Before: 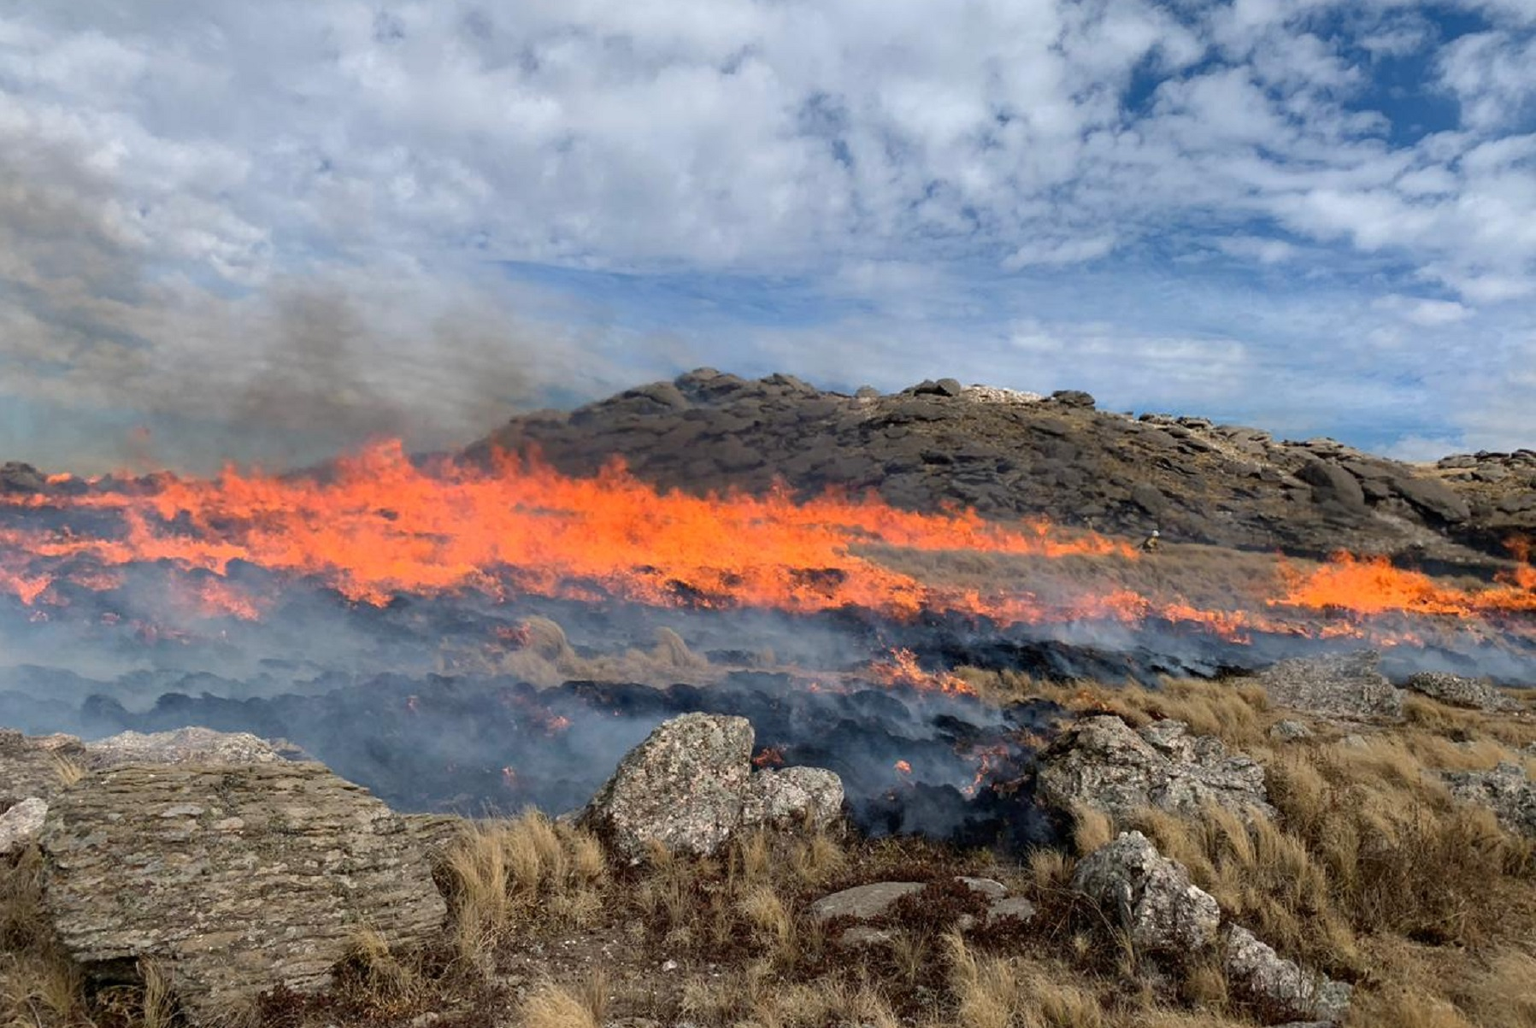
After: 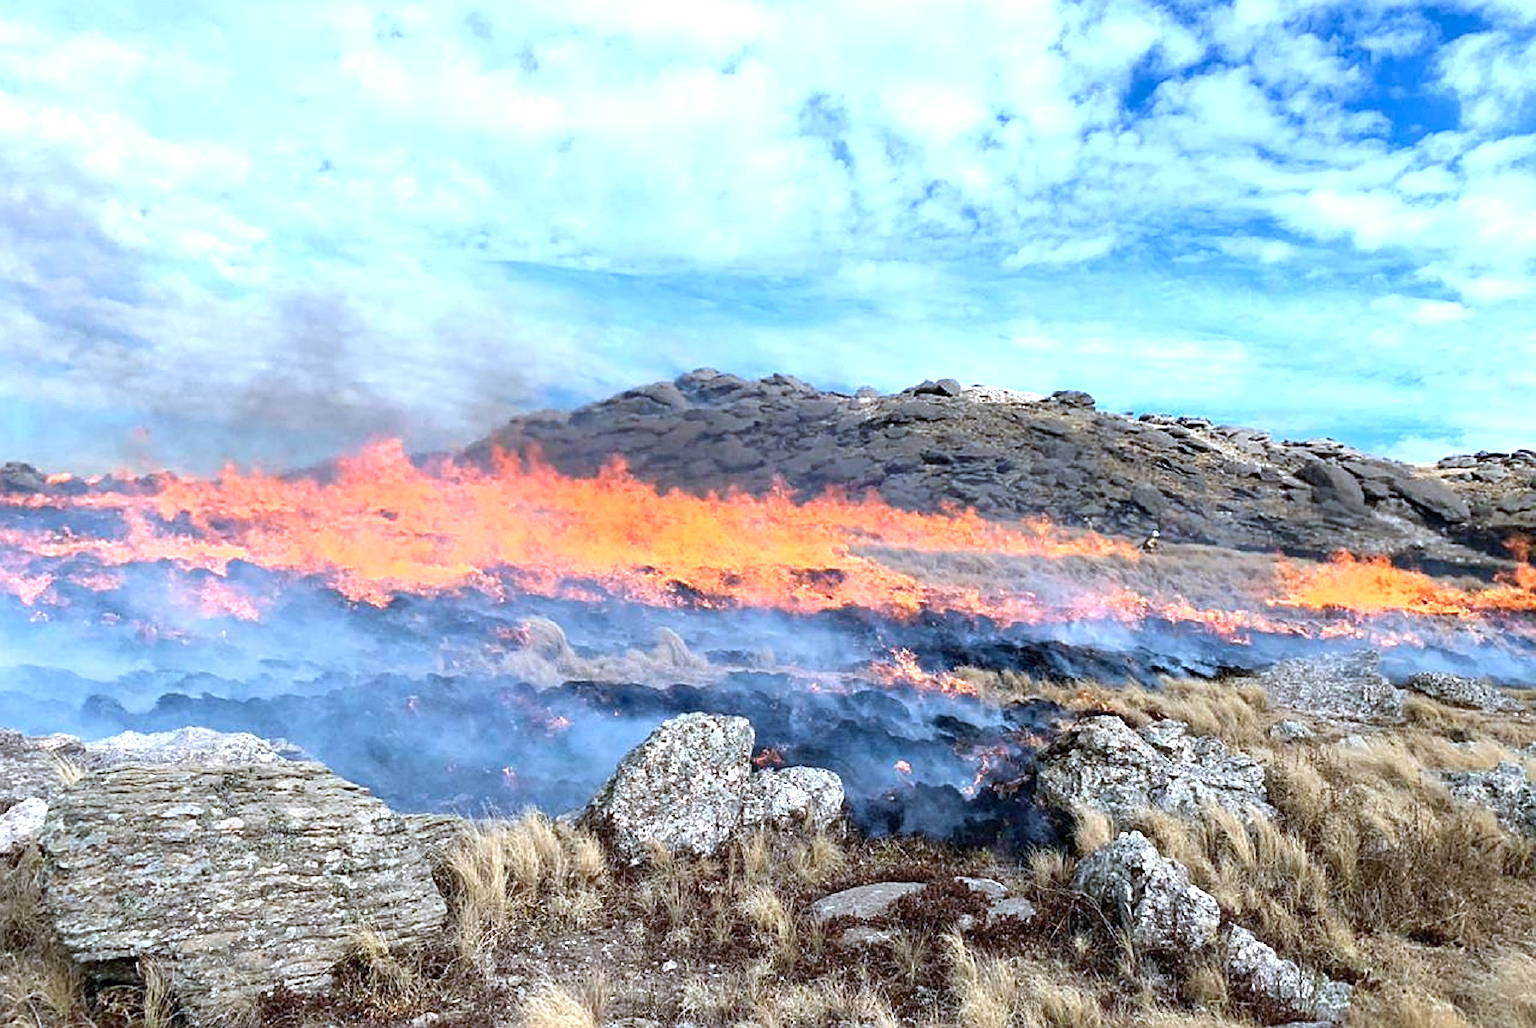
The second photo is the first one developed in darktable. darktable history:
color calibration: illuminant custom, x 0.388, y 0.387, temperature 3814 K
exposure: exposure 1.217 EV, compensate exposure bias true, compensate highlight preservation false
sharpen: on, module defaults
